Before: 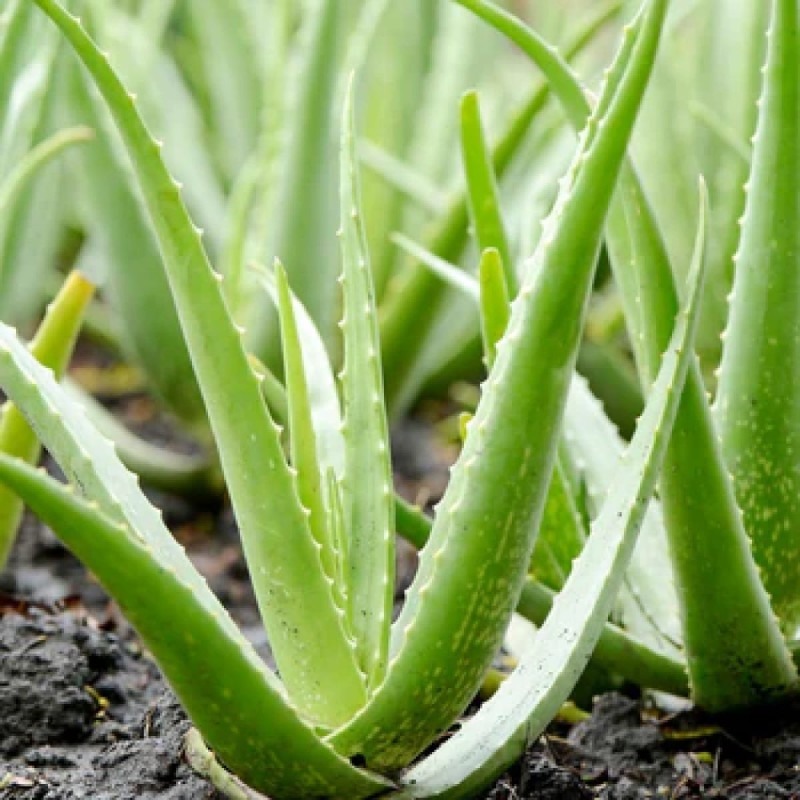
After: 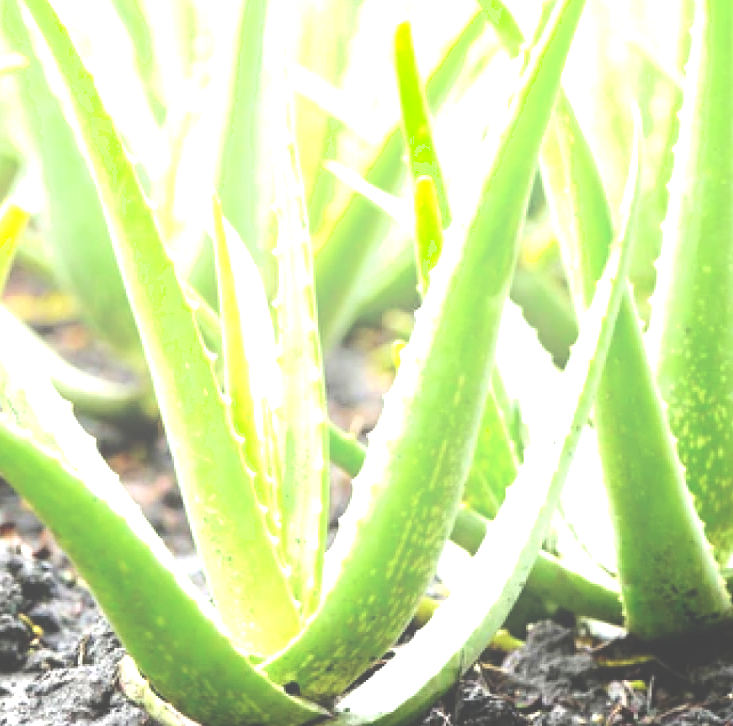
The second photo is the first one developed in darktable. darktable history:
exposure: black level correction -0.023, exposure 1.397 EV, compensate highlight preservation false
shadows and highlights: shadows -70, highlights 35, soften with gaussian
crop and rotate: left 8.262%, top 9.226%
